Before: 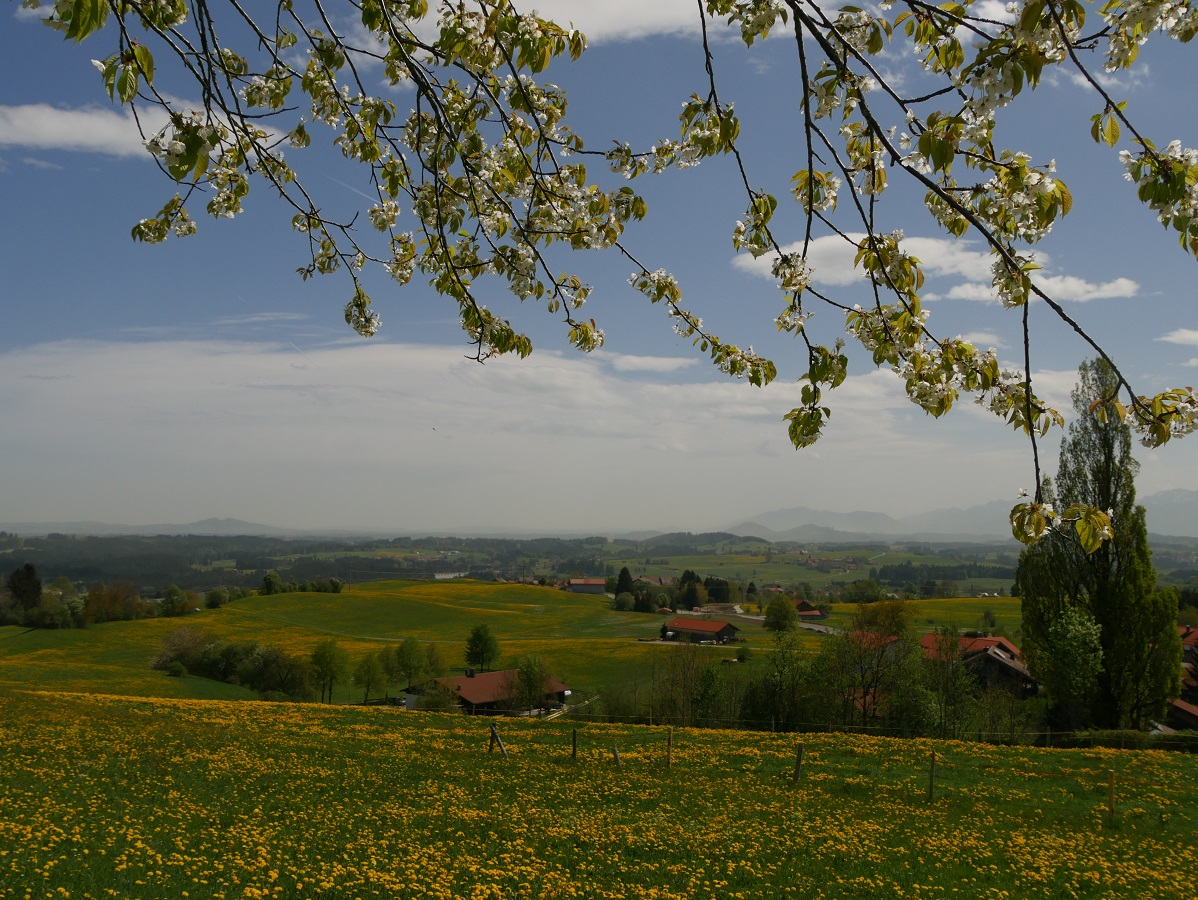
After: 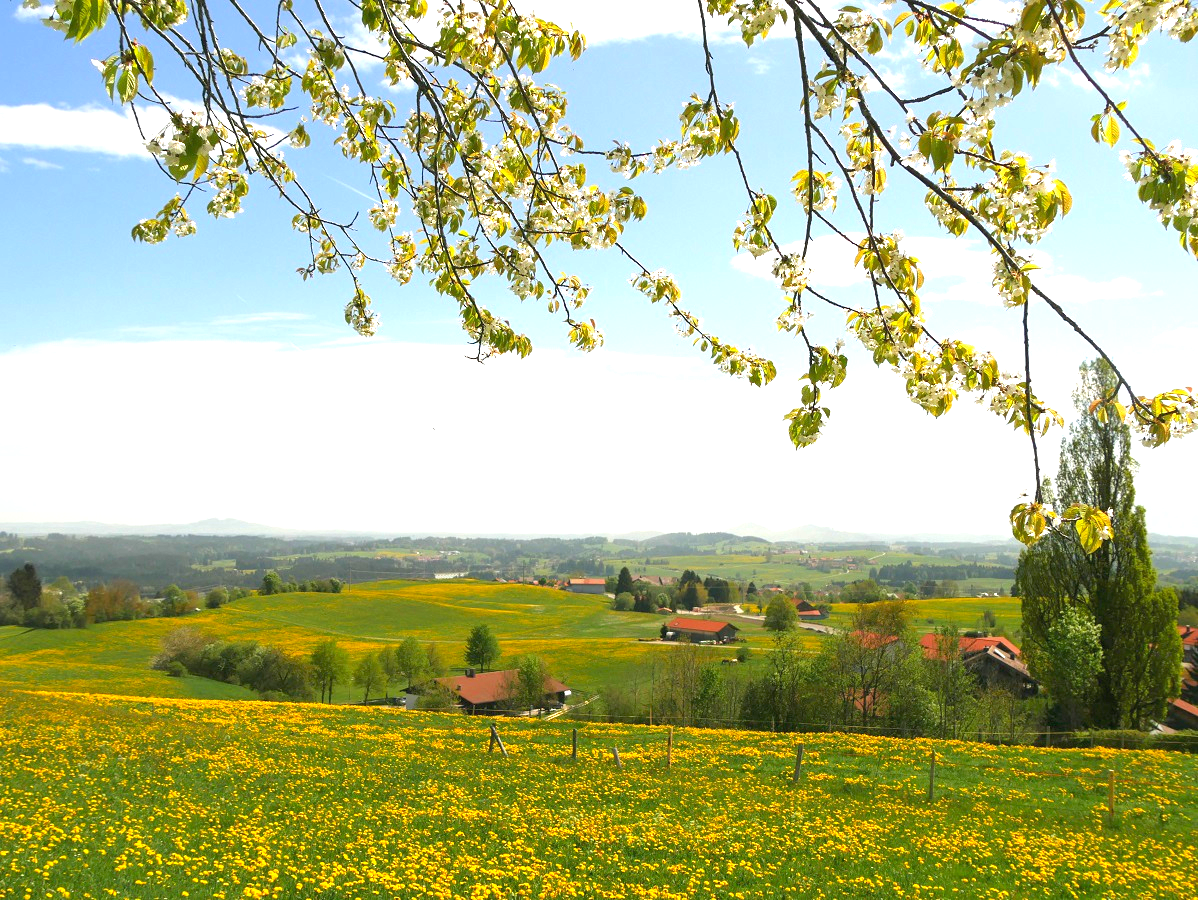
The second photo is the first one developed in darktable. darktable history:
tone equalizer: -8 EV -0.55 EV
exposure: black level correction 0, exposure 2.088 EV, compensate exposure bias true, compensate highlight preservation false
contrast brightness saturation: contrast 0.03, brightness 0.06, saturation 0.13
